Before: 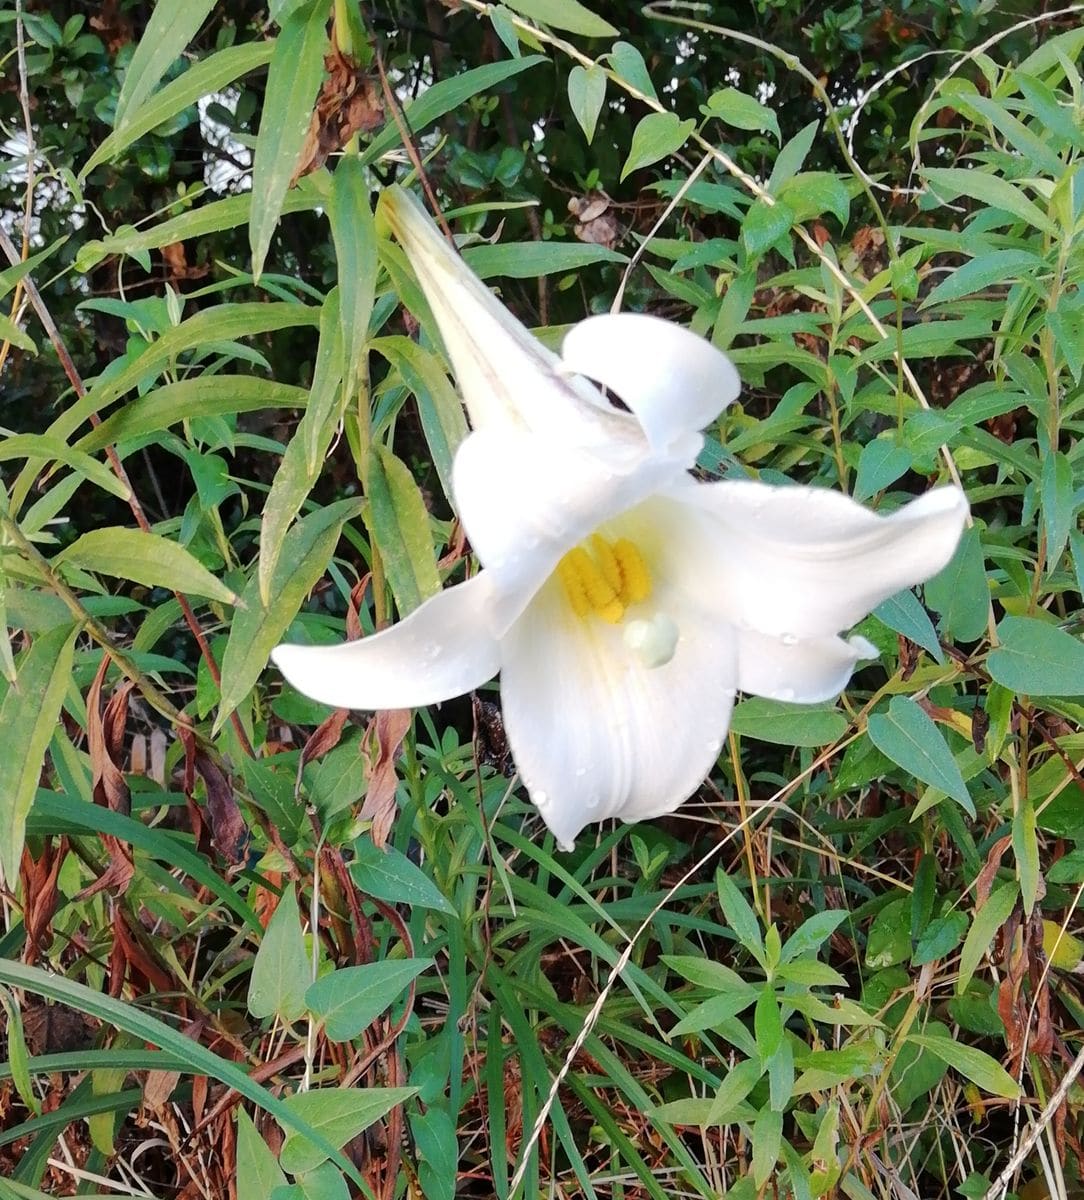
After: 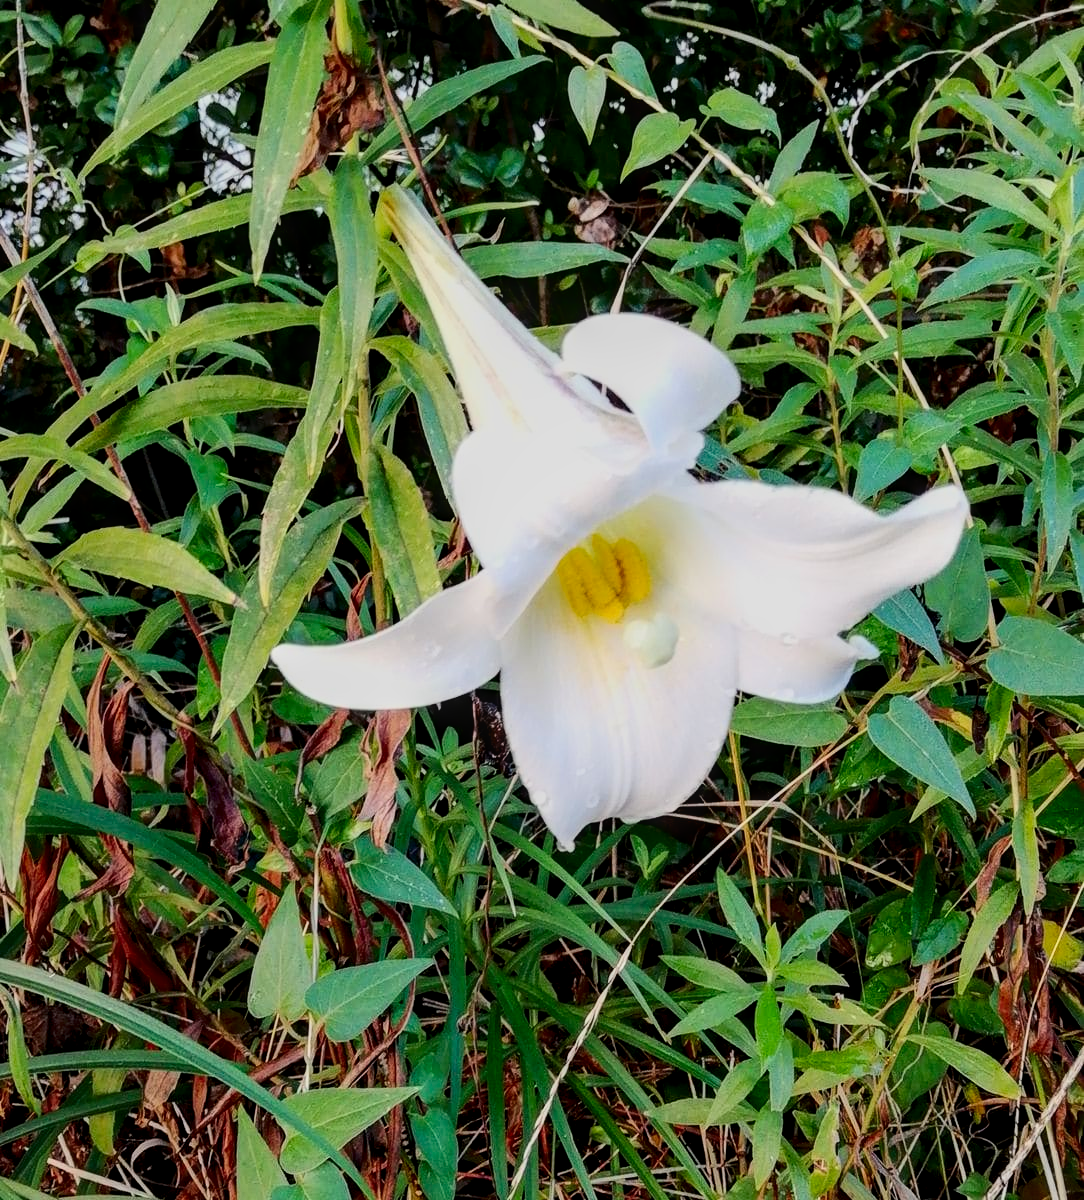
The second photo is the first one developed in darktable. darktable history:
filmic rgb: black relative exposure -7.65 EV, white relative exposure 4.56 EV, hardness 3.61, color science v6 (2022)
contrast brightness saturation: contrast 0.214, brightness -0.11, saturation 0.209
local contrast: detail 130%
